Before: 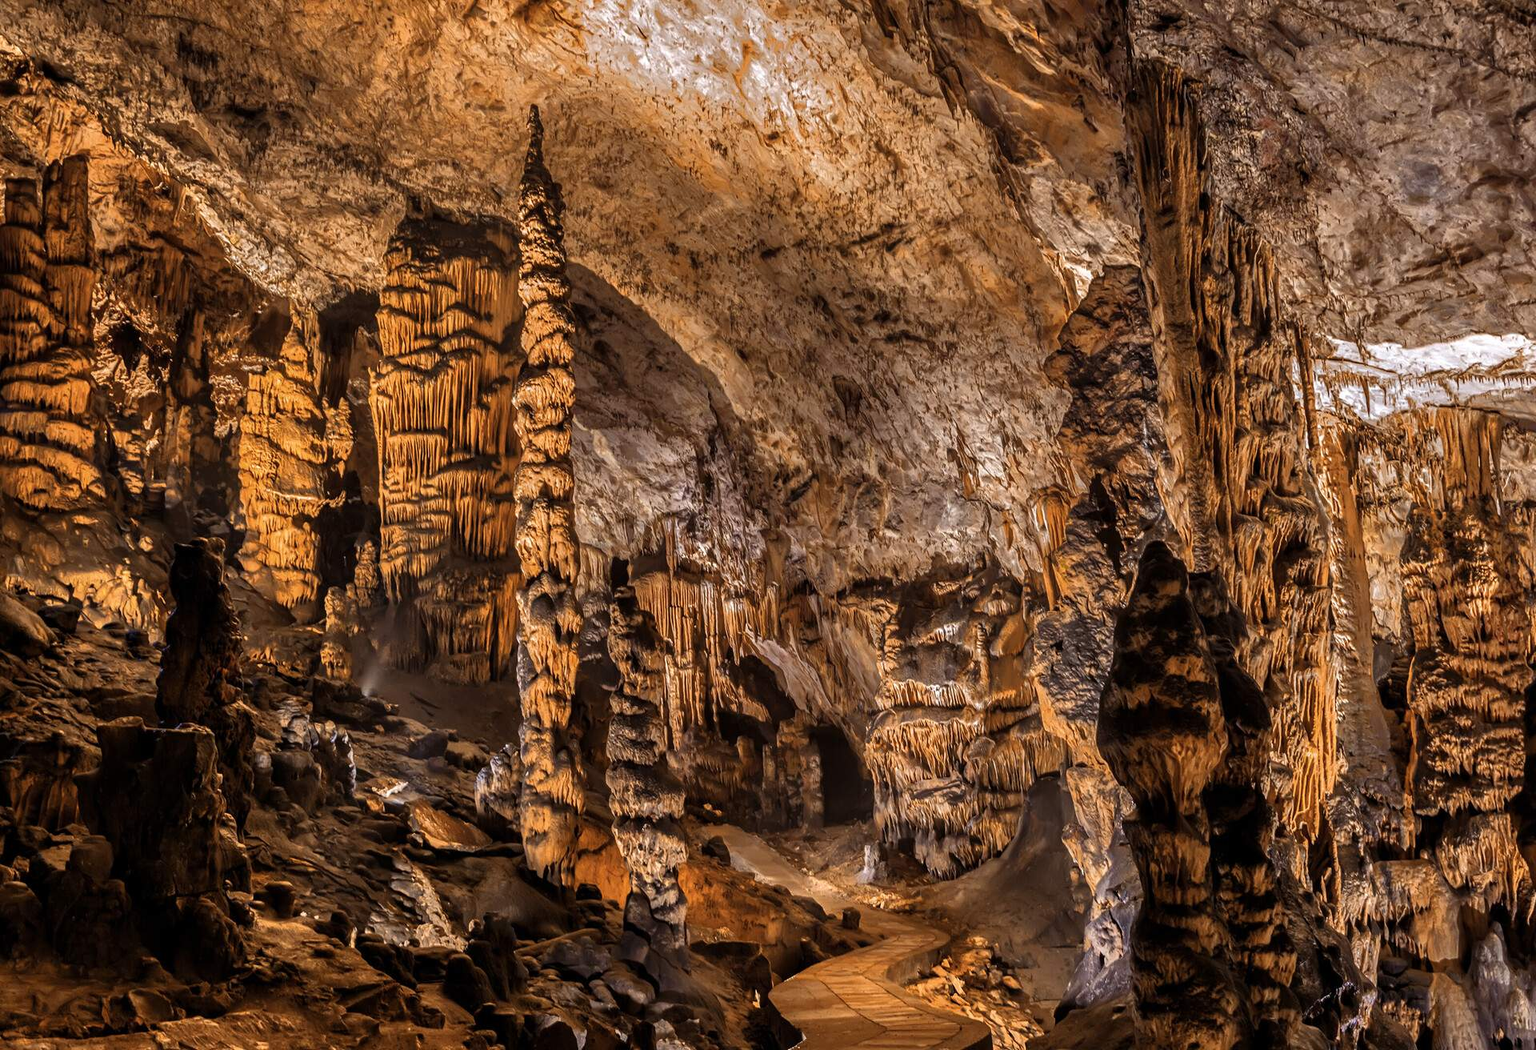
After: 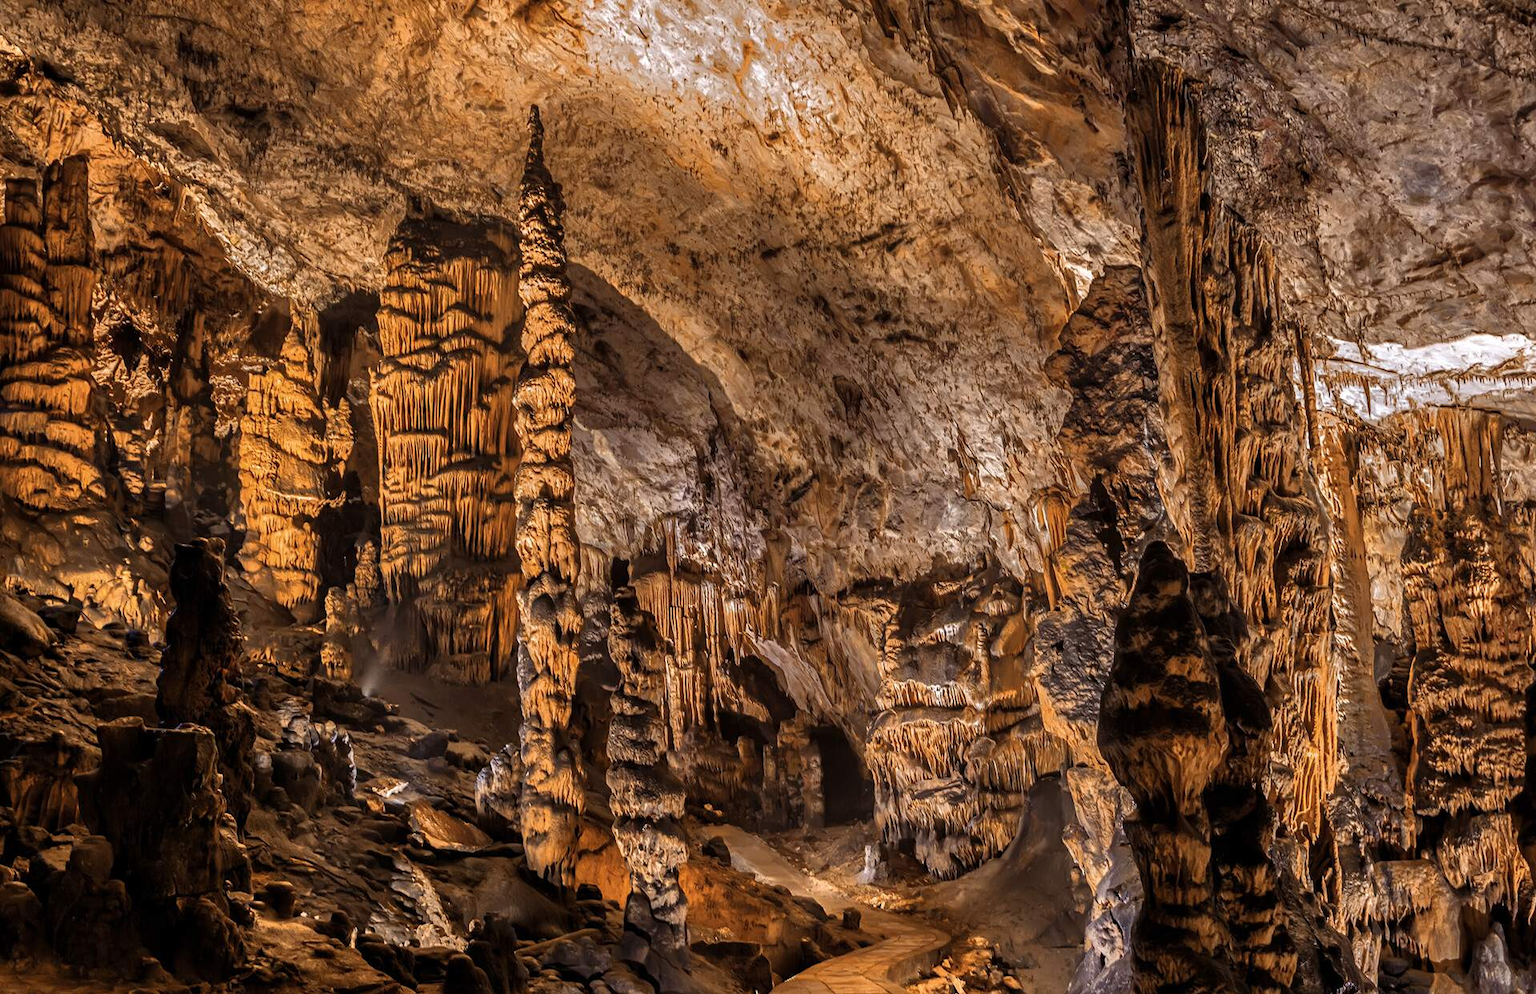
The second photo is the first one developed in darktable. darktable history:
crop and rotate: top 0.001%, bottom 5.26%
